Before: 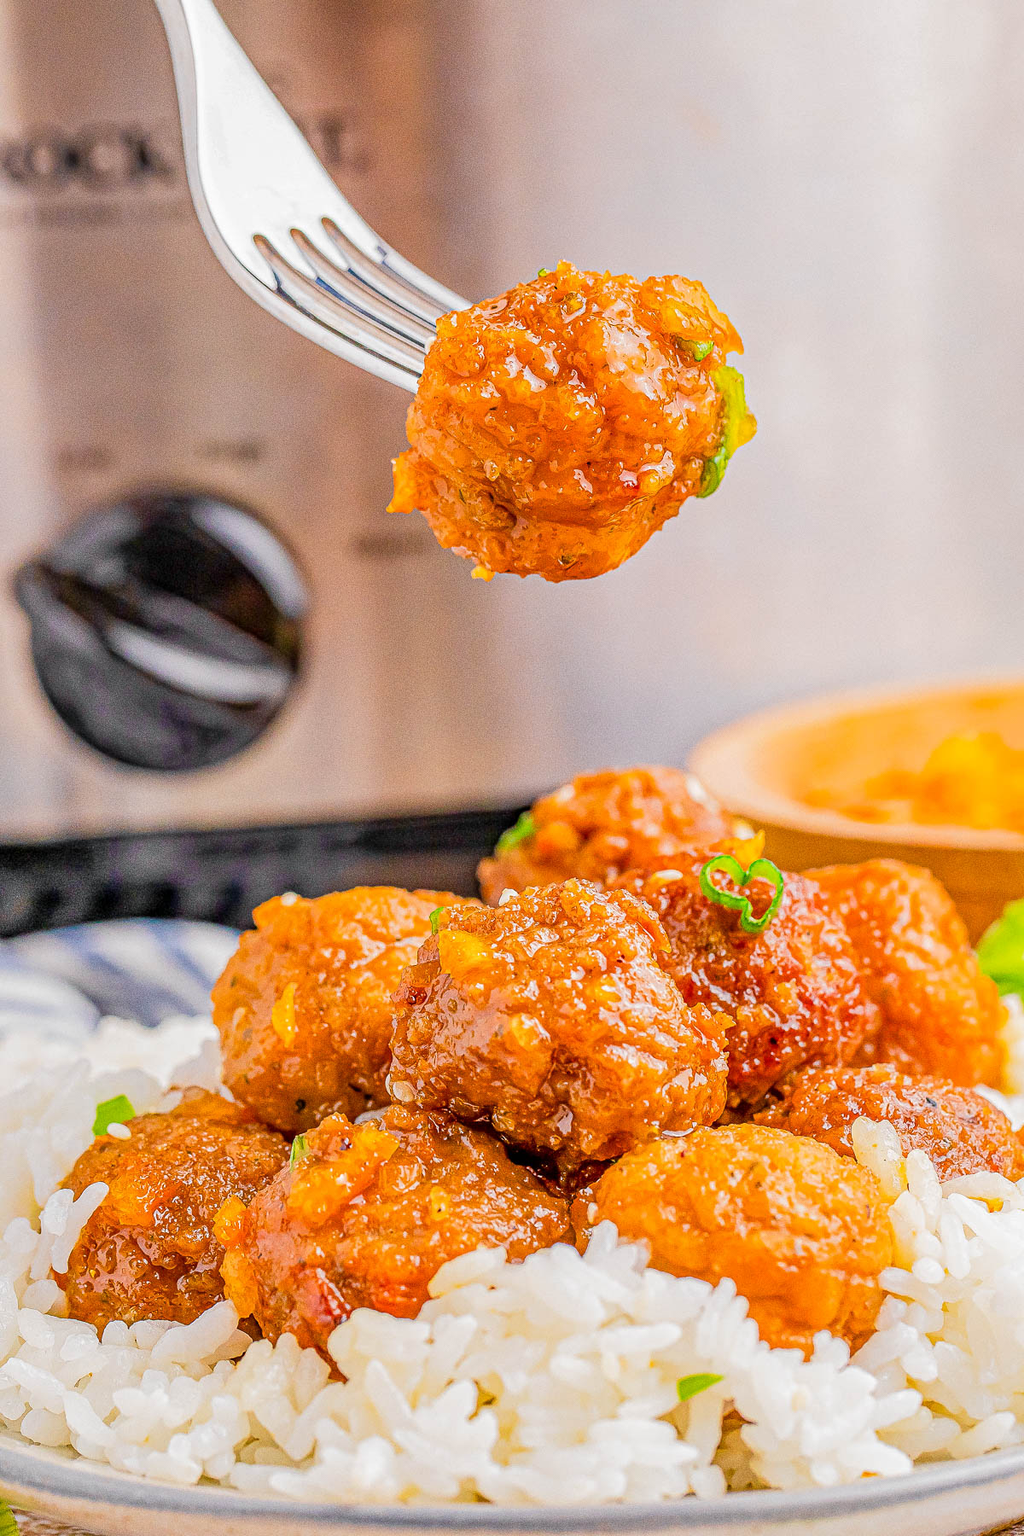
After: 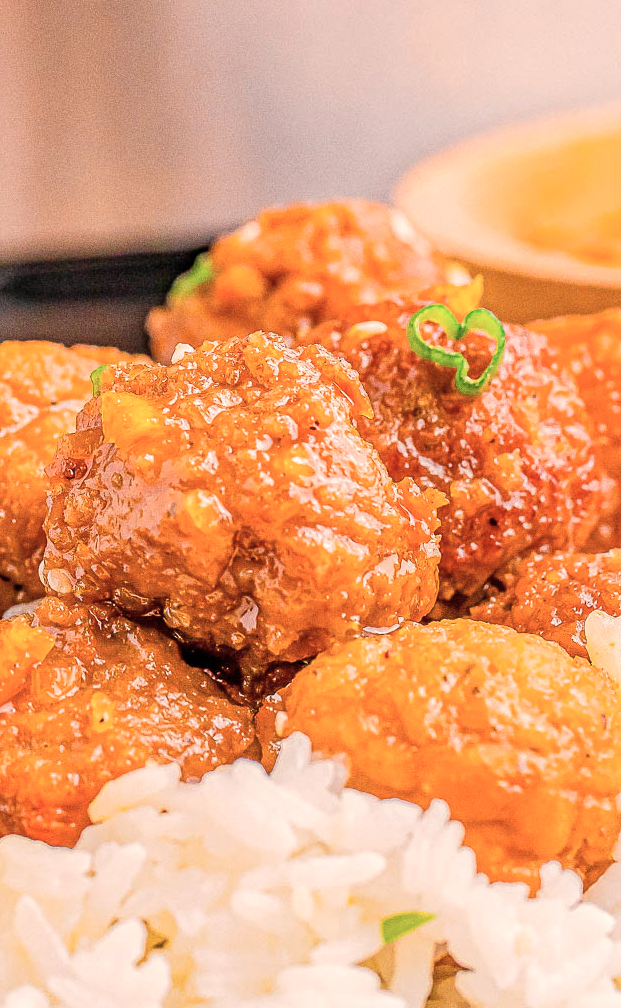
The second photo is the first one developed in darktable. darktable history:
white balance: red 1.127, blue 0.943
crop: left 34.479%, top 38.822%, right 13.718%, bottom 5.172%
color correction: saturation 0.8
levels: levels [0, 0.492, 0.984]
exposure: exposure -0.021 EV, compensate highlight preservation false
